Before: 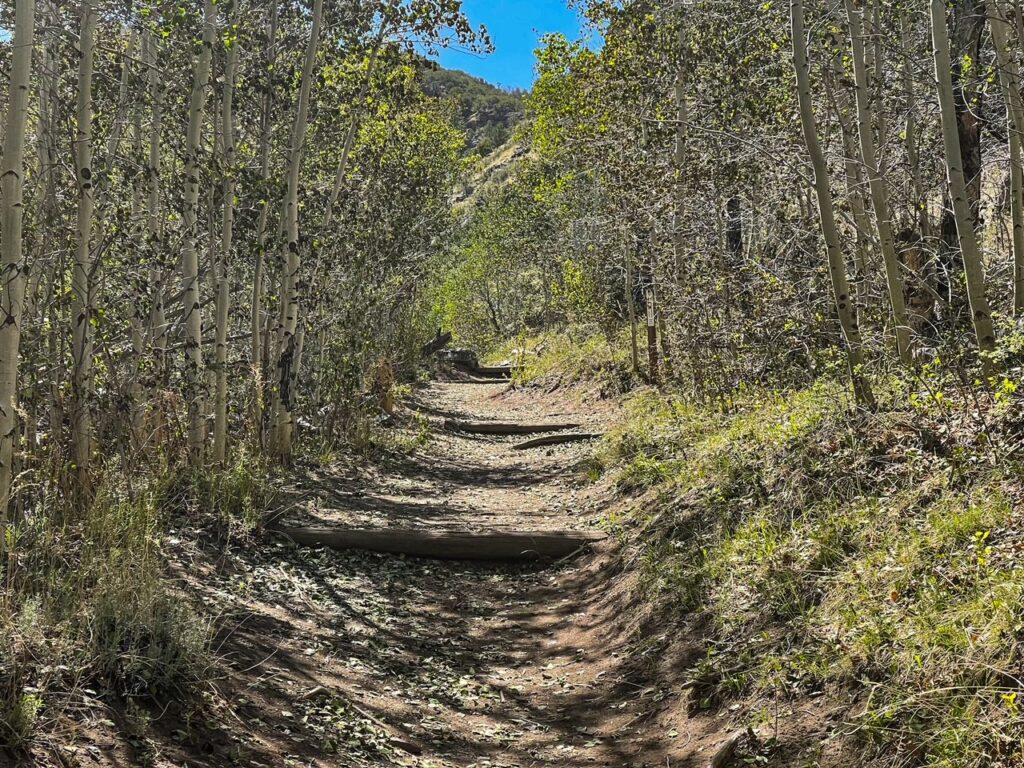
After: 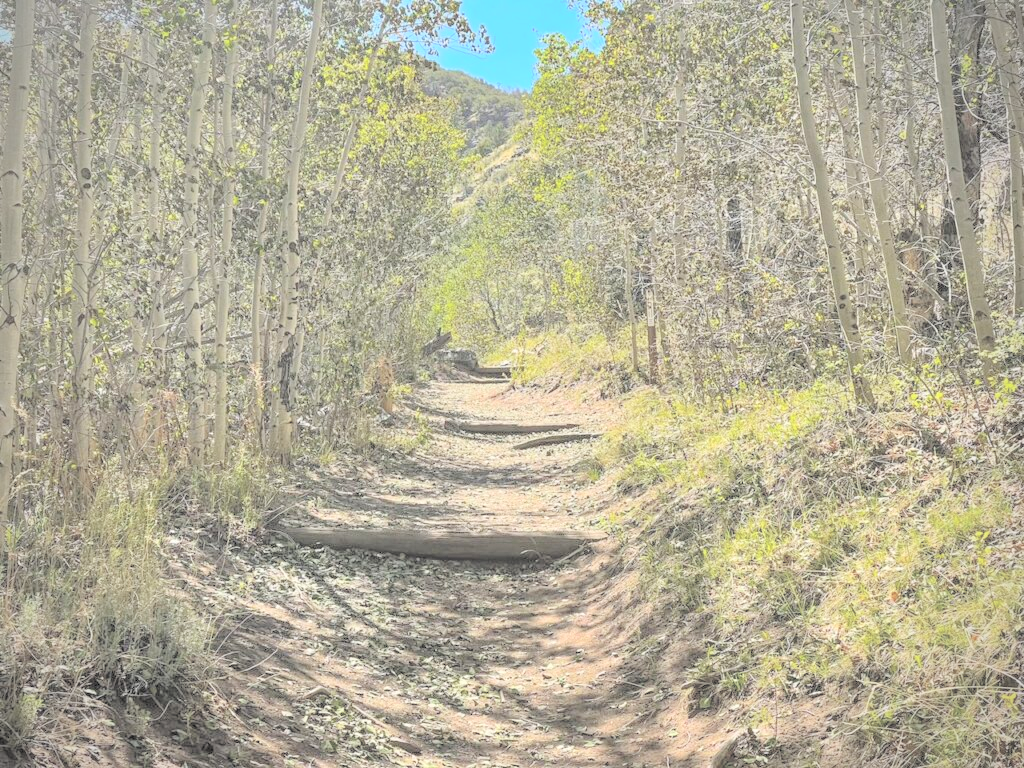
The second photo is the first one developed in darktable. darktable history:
contrast brightness saturation: brightness 1
vignetting: fall-off radius 60.92%
